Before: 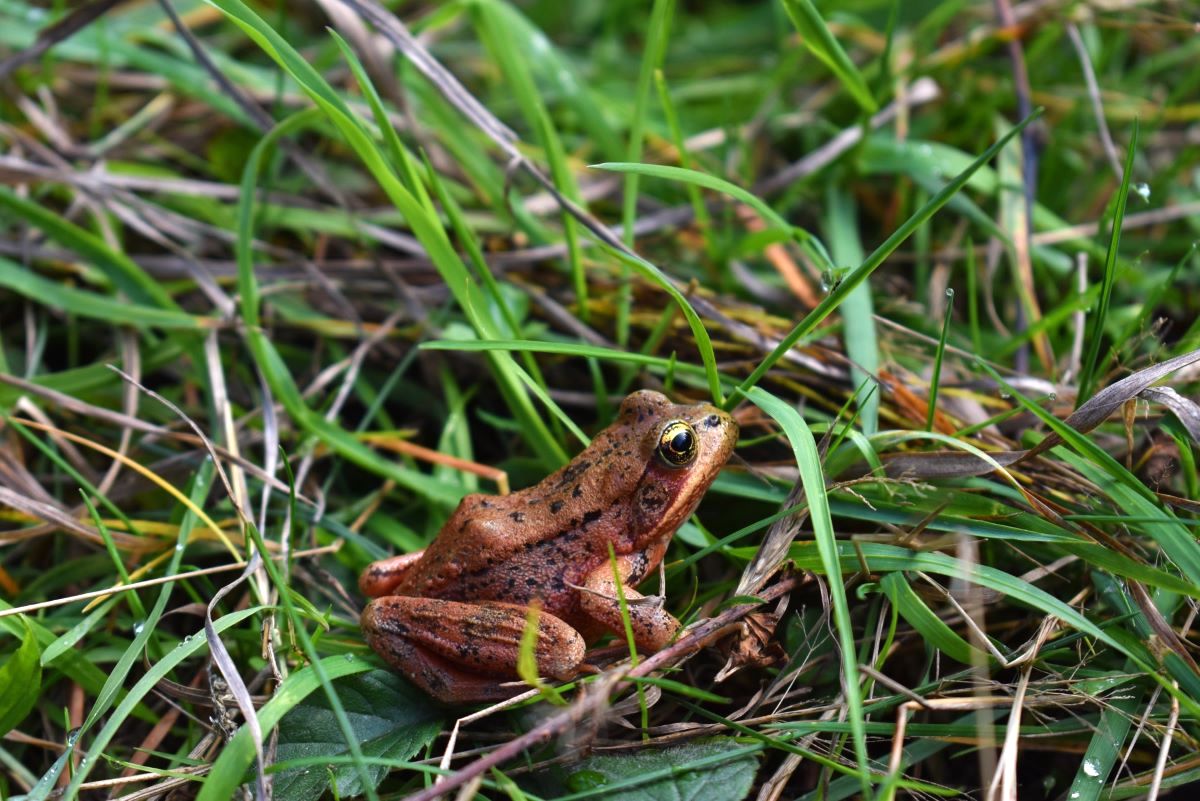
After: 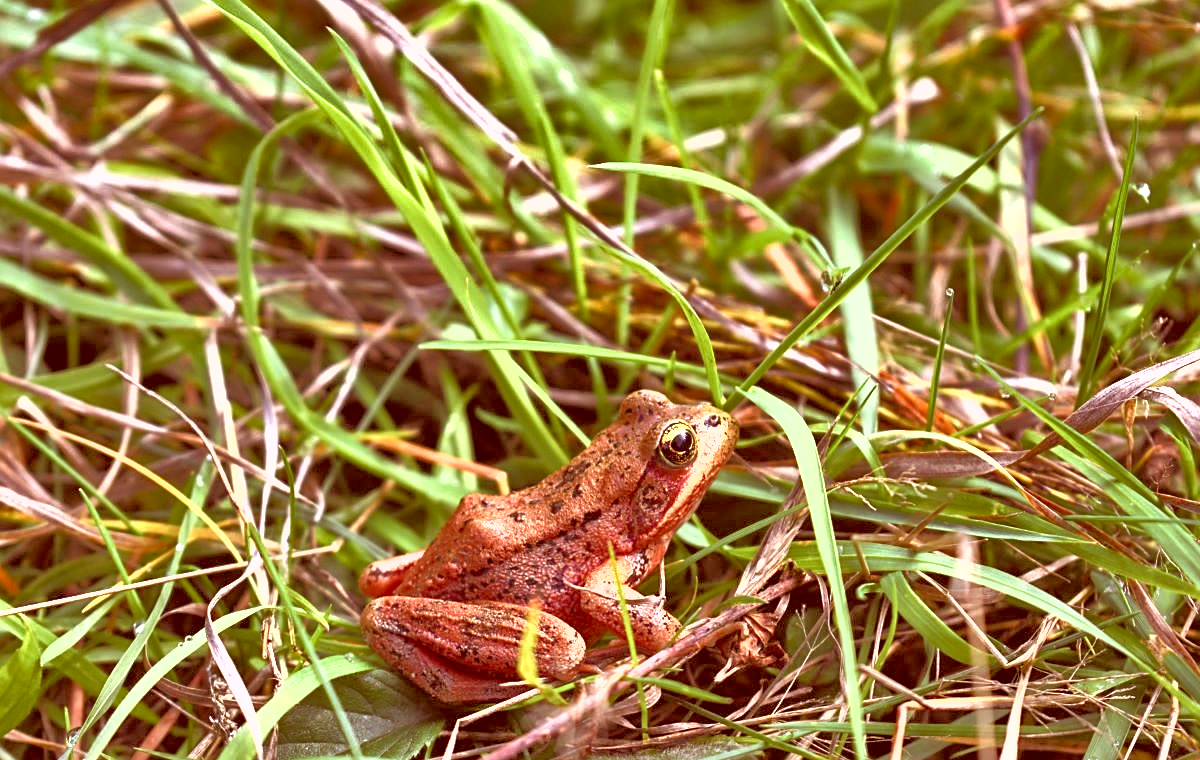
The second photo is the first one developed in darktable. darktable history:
crop and rotate: top 0.004%, bottom 5.085%
color correction: highlights a* 9.1, highlights b* 8.74, shadows a* 39.54, shadows b* 39.51, saturation 0.77
shadows and highlights: shadows 20.75, highlights -82.83, soften with gaussian
sharpen: on, module defaults
tone equalizer: -7 EV 0.154 EV, -6 EV 0.628 EV, -5 EV 1.17 EV, -4 EV 1.35 EV, -3 EV 1.12 EV, -2 EV 0.6 EV, -1 EV 0.152 EV
exposure: black level correction 0, exposure 1.099 EV, compensate highlight preservation false
base curve: curves: ch0 [(0, 0) (0.303, 0.277) (1, 1)], preserve colors none
